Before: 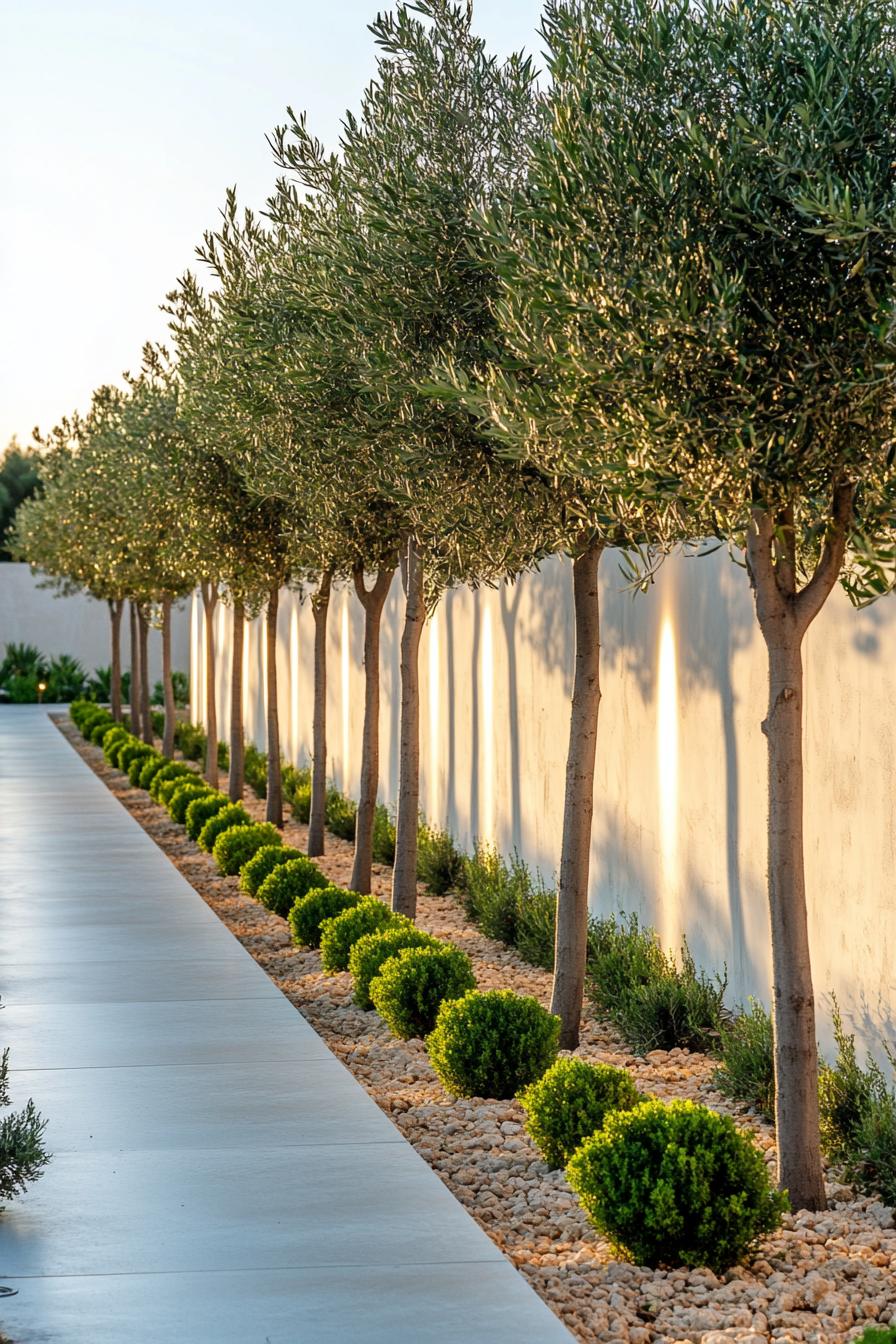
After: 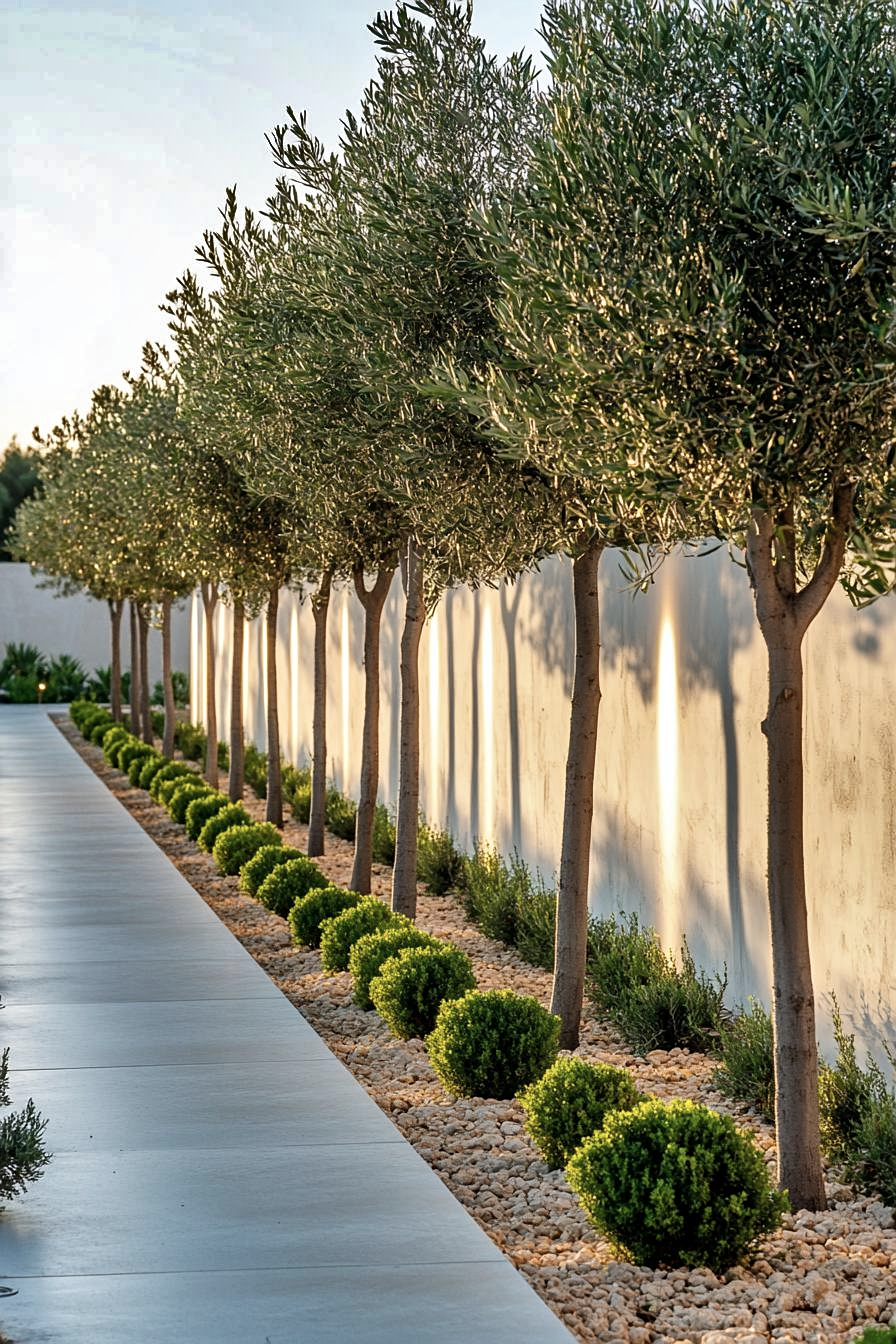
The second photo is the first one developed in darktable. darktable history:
sharpen: amount 0.21
color balance rgb: perceptual saturation grading › global saturation 0.827%, global vibrance 20%
contrast brightness saturation: contrast 0.064, brightness -0.009, saturation -0.223
shadows and highlights: shadows 24.6, highlights -78.08, soften with gaussian
